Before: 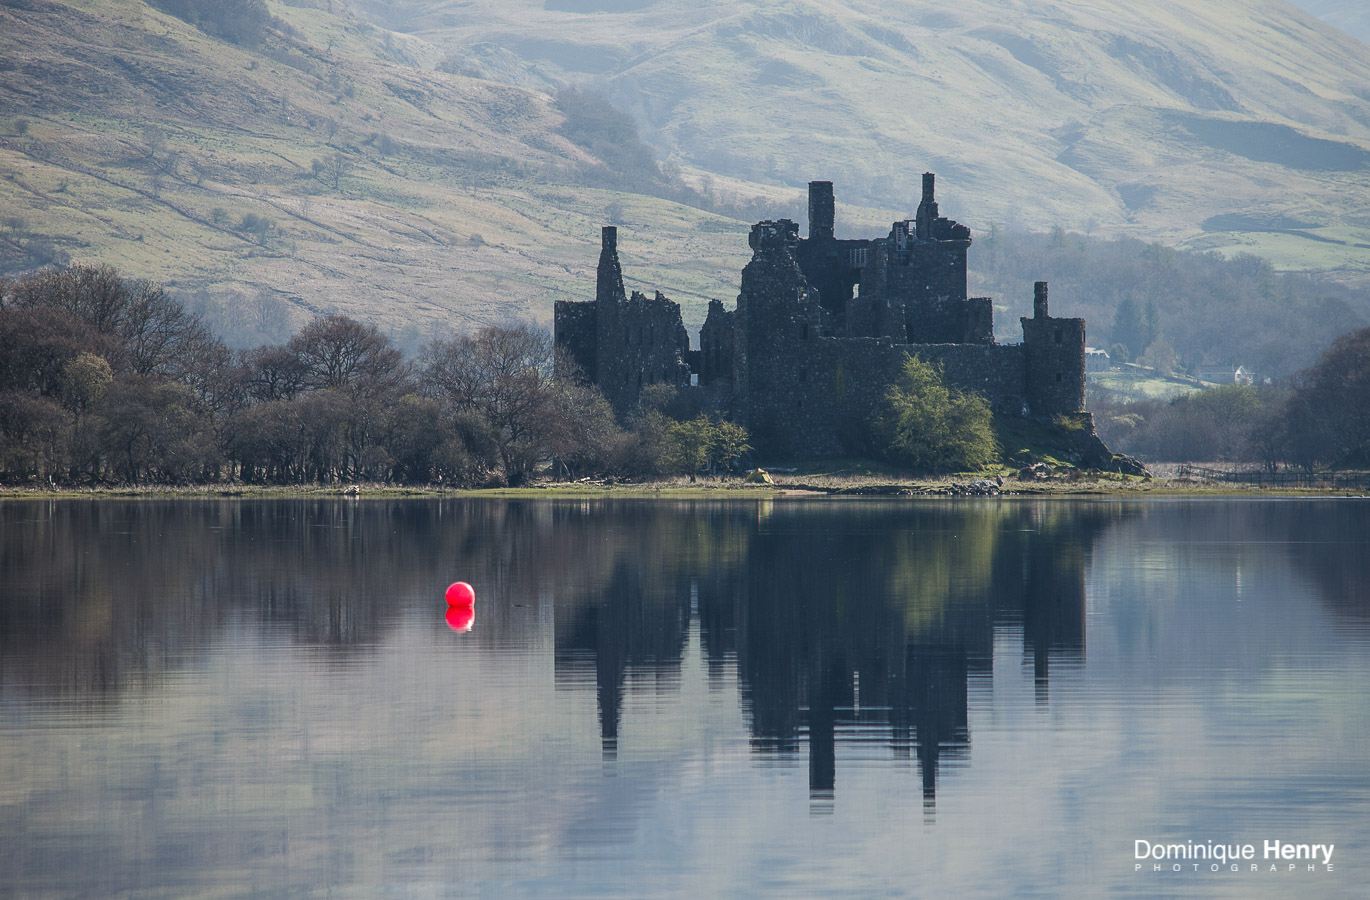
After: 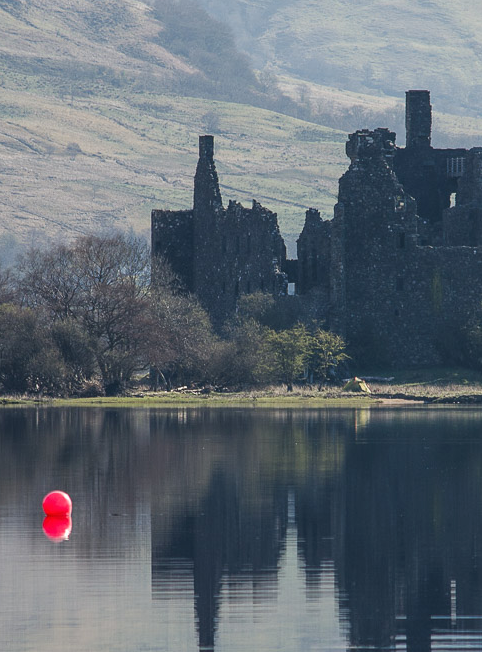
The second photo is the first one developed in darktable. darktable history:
crop and rotate: left 29.476%, top 10.214%, right 35.32%, bottom 17.333%
shadows and highlights: shadows 32, highlights -32, soften with gaussian
